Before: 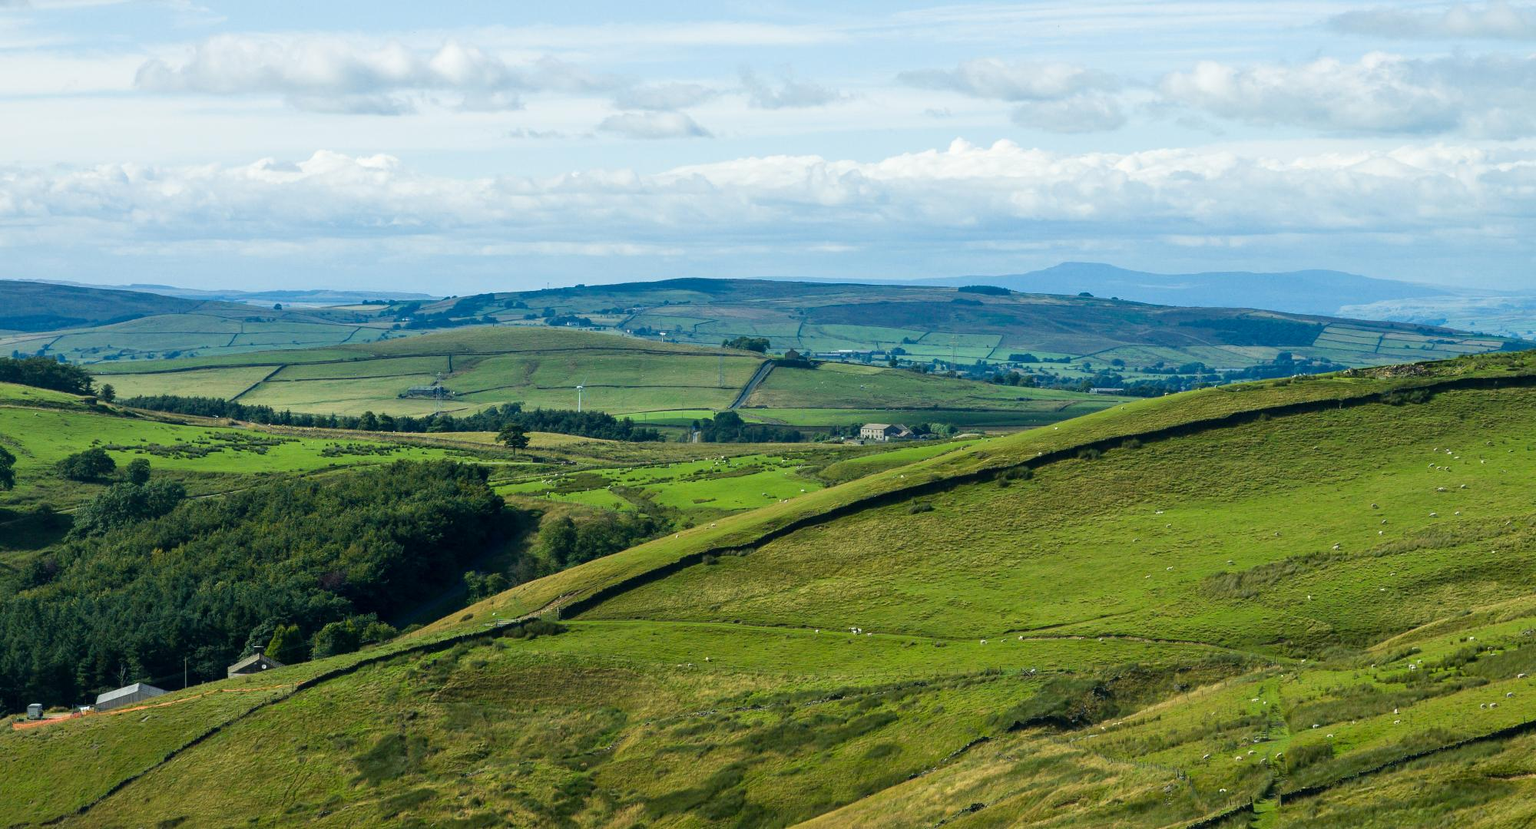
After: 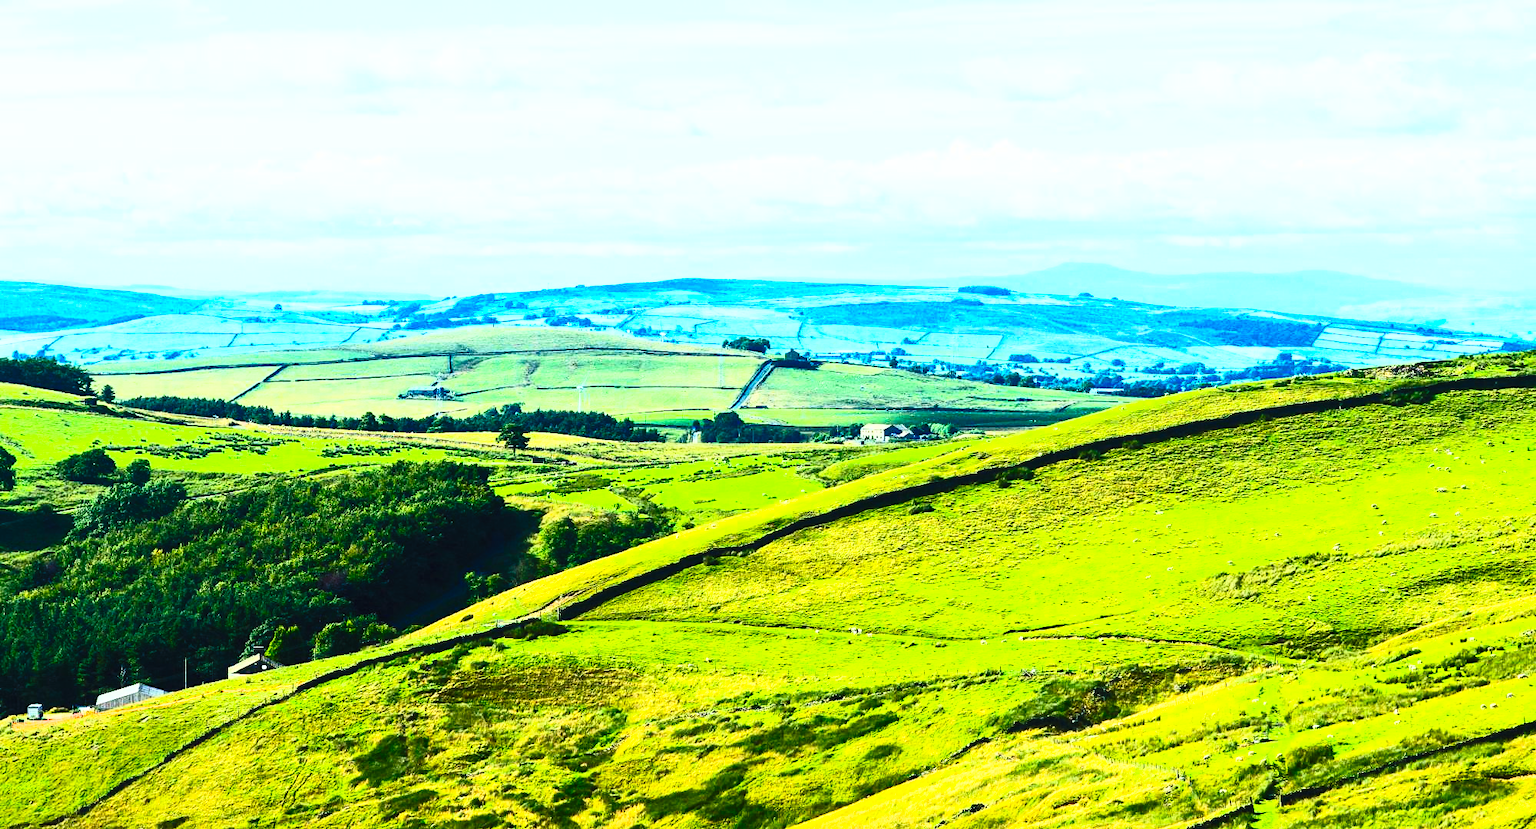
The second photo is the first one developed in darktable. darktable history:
exposure: exposure 0.208 EV, compensate highlight preservation false
contrast brightness saturation: contrast 0.817, brightness 0.594, saturation 0.57
base curve: curves: ch0 [(0, 0) (0.032, 0.025) (0.121, 0.166) (0.206, 0.329) (0.605, 0.79) (1, 1)], preserve colors none
